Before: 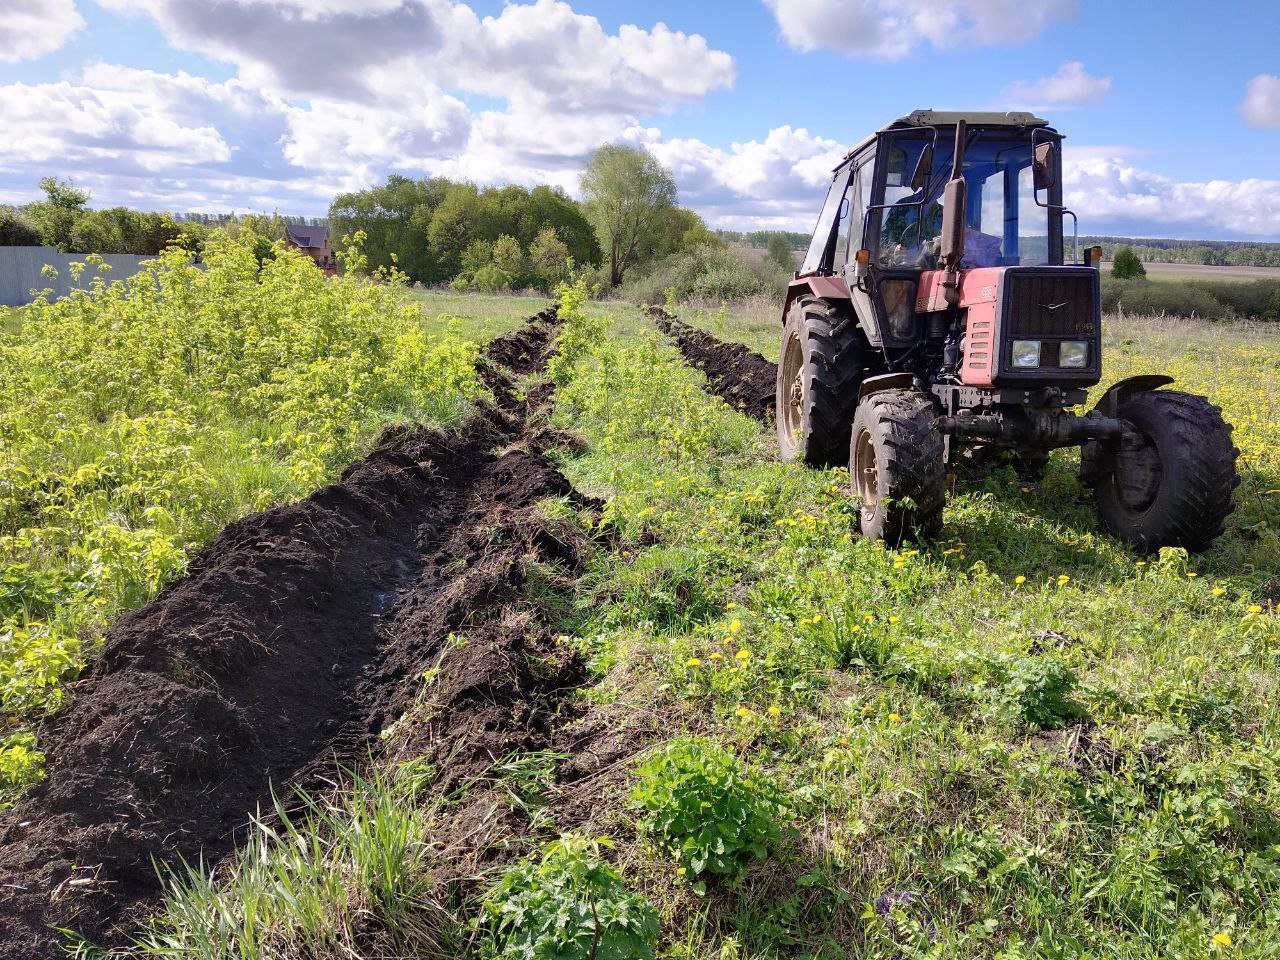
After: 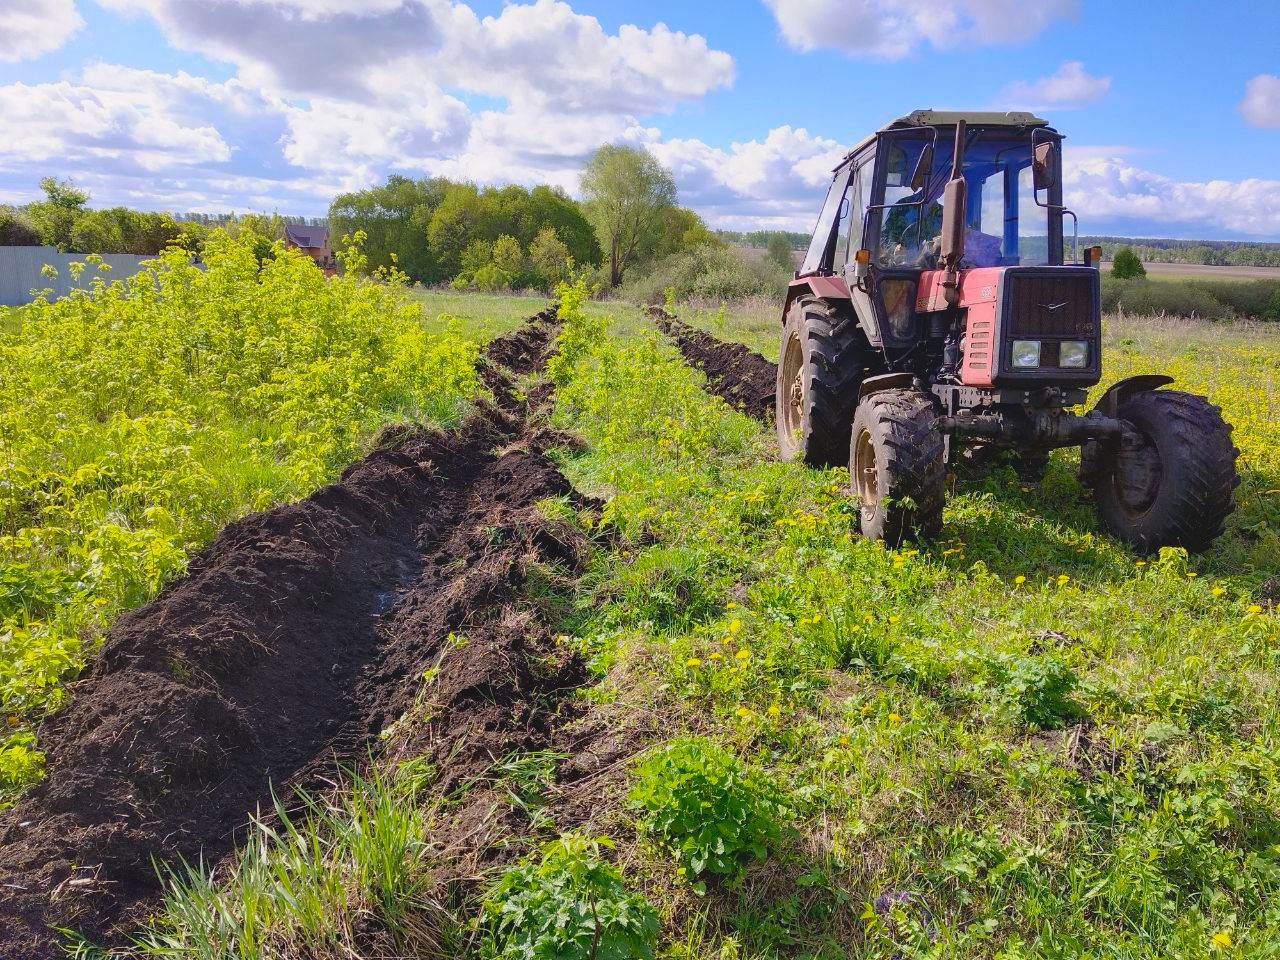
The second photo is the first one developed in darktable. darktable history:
local contrast: highlights 68%, shadows 68%, detail 82%, midtone range 0.325
color balance rgb: perceptual saturation grading › global saturation 20%, global vibrance 20%
